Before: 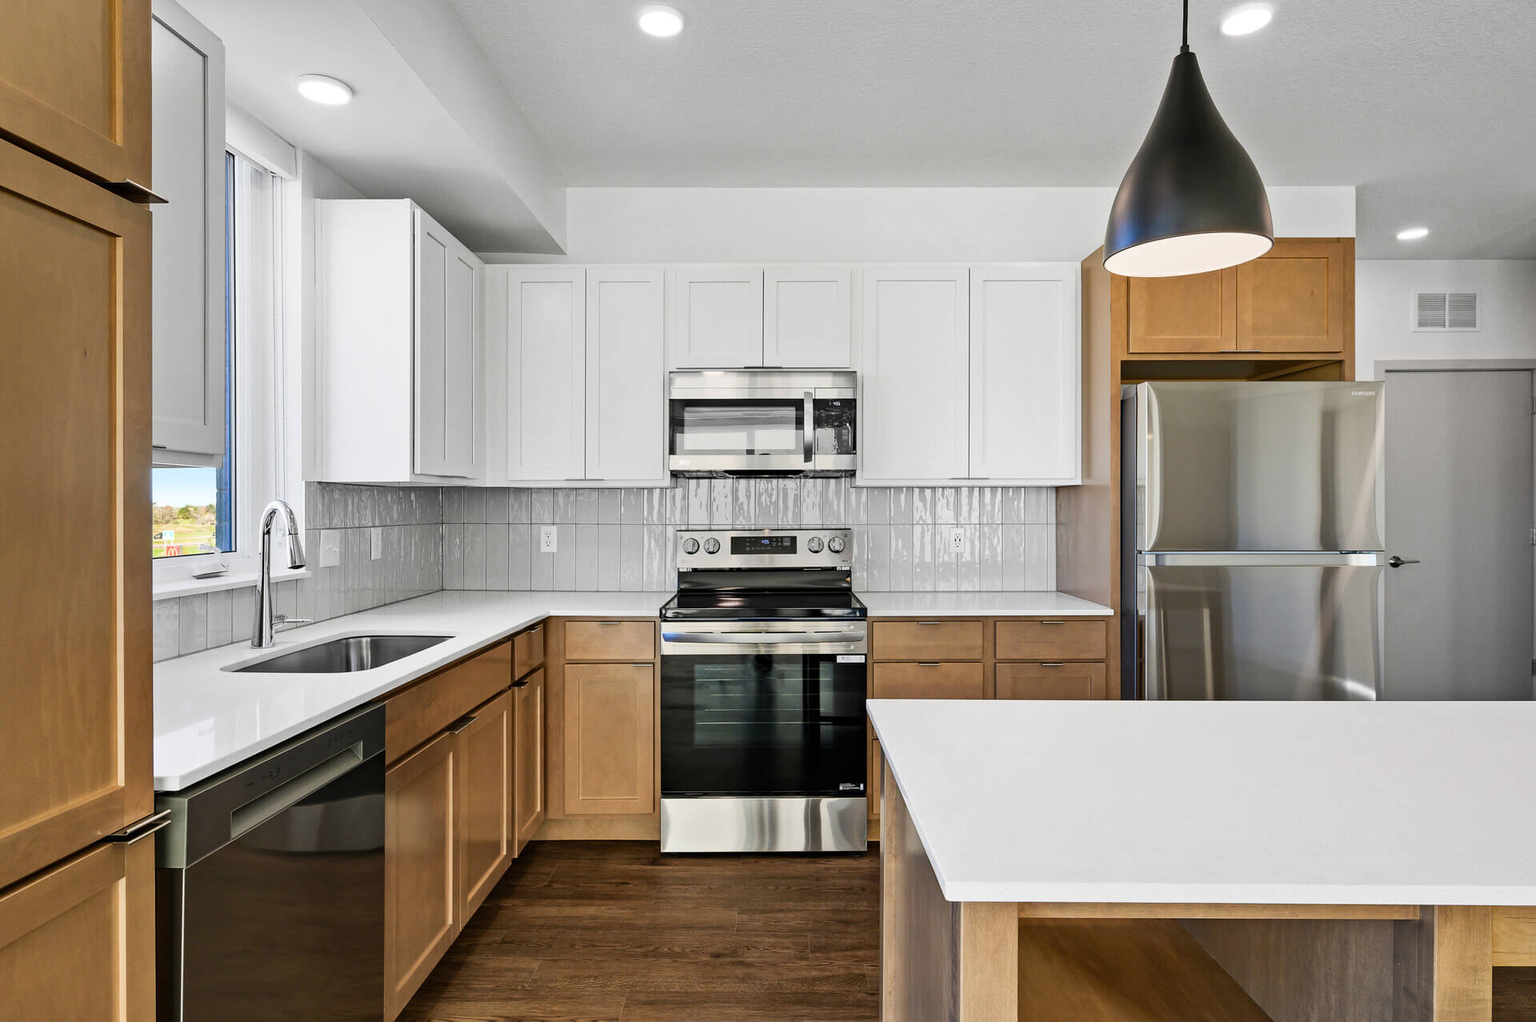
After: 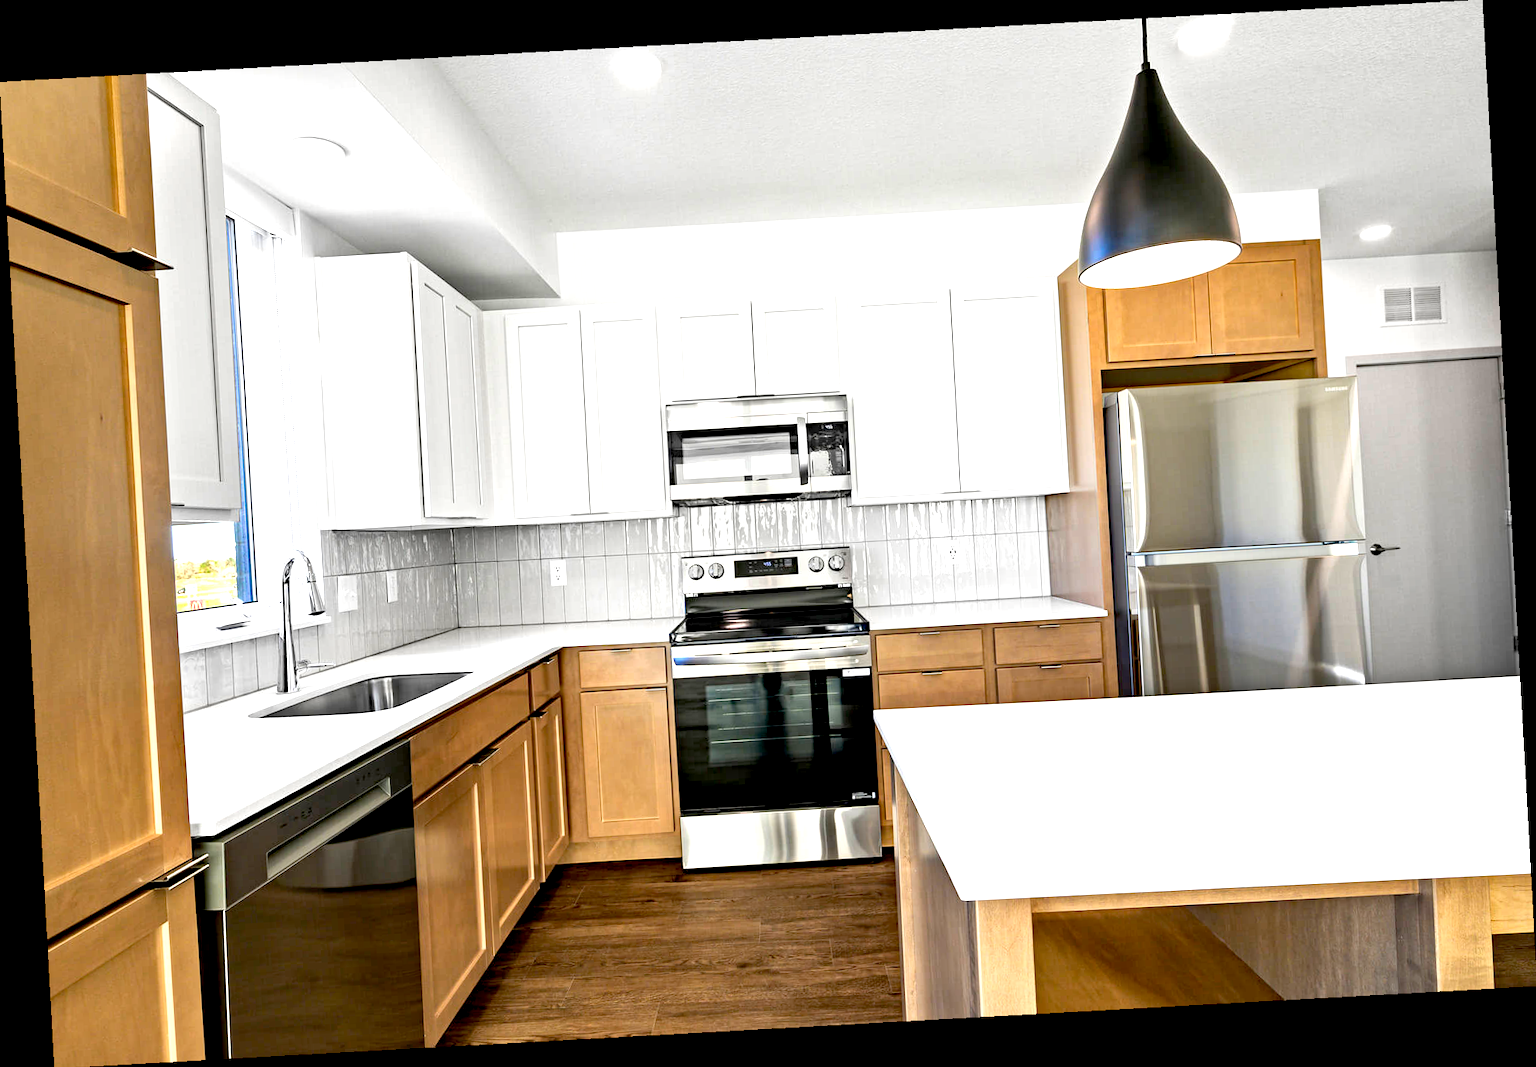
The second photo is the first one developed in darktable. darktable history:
rotate and perspective: rotation -3.18°, automatic cropping off
haze removal: compatibility mode true, adaptive false
exposure: black level correction 0.008, exposure 0.979 EV, compensate highlight preservation false
